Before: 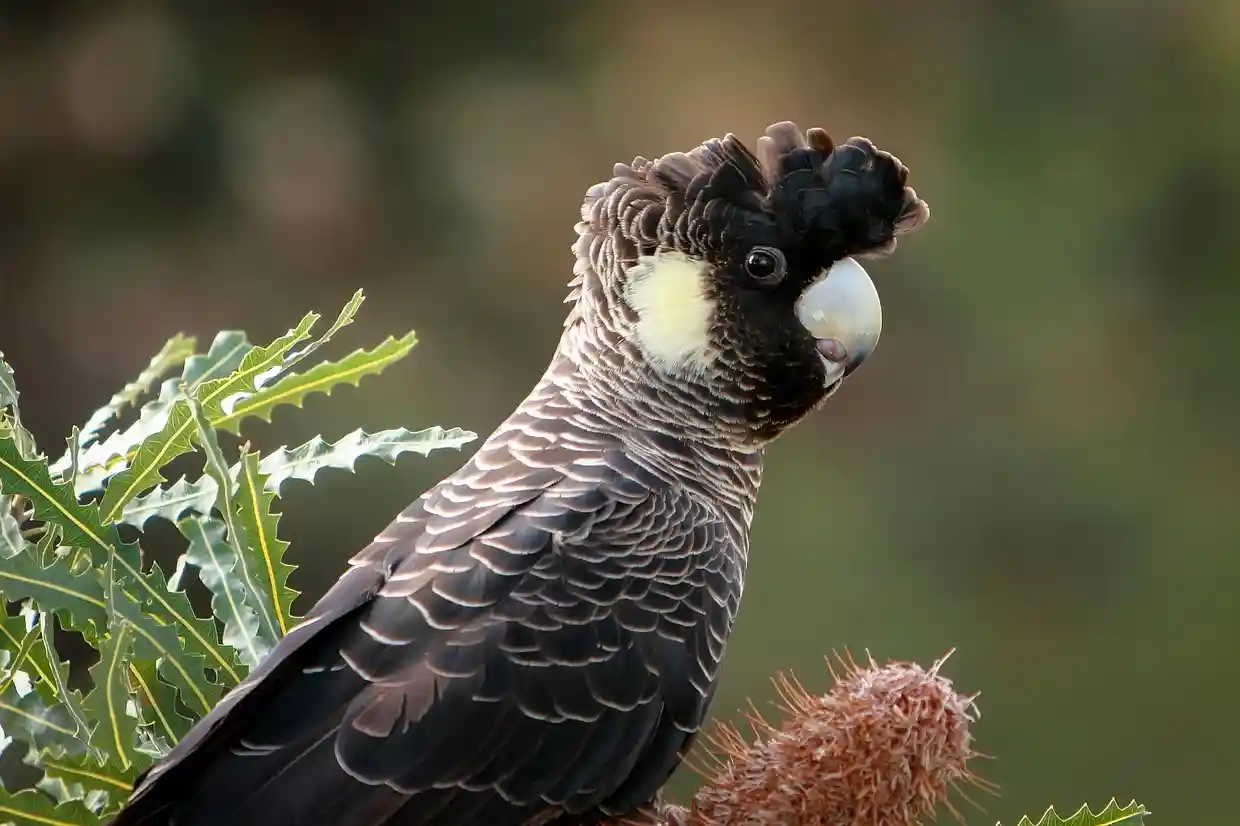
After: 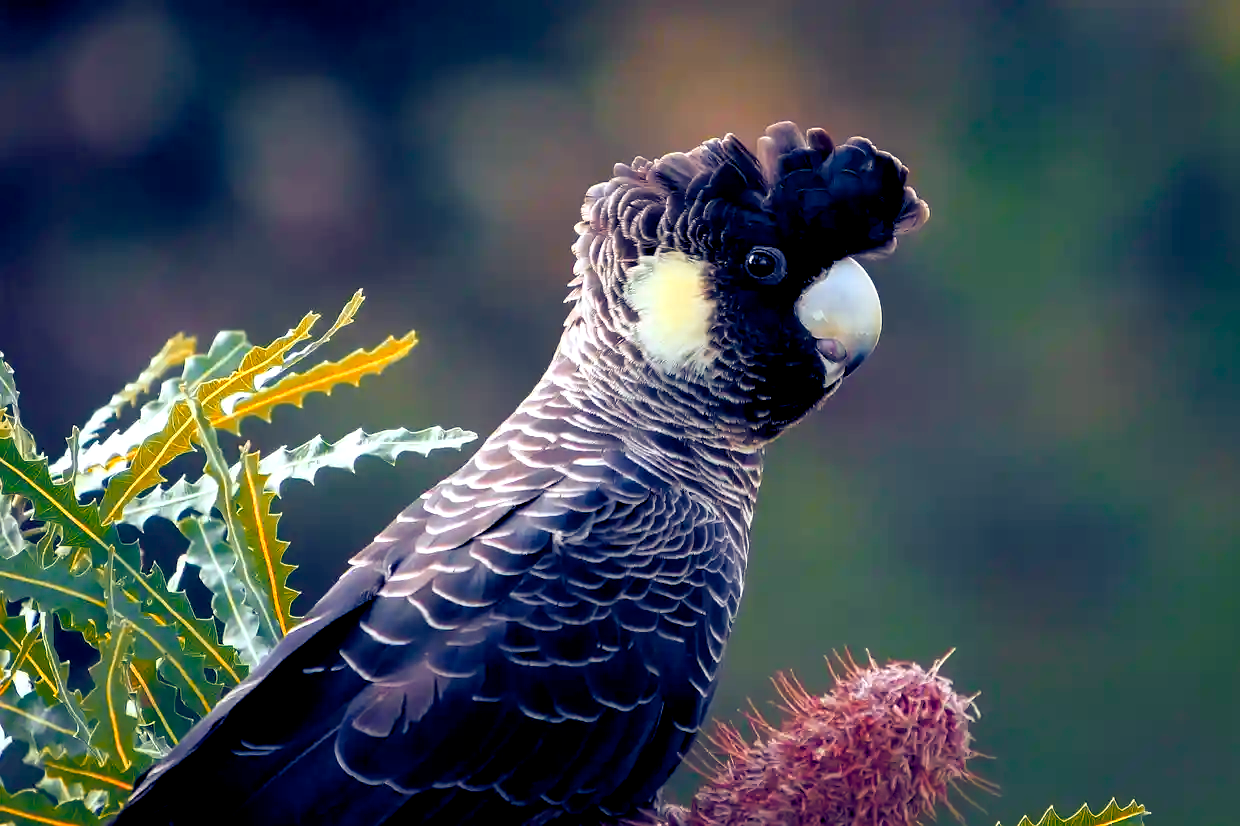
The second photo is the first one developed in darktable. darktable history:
color zones: curves: ch1 [(0.24, 0.634) (0.75, 0.5)]; ch2 [(0.253, 0.437) (0.745, 0.491)], mix 102.12%
color balance rgb: shadows lift › luminance -41.13%, shadows lift › chroma 14.13%, shadows lift › hue 260°, power › luminance -3.76%, power › chroma 0.56%, power › hue 40.37°, highlights gain › luminance 16.81%, highlights gain › chroma 2.94%, highlights gain › hue 260°, global offset › luminance -0.29%, global offset › chroma 0.31%, global offset › hue 260°, perceptual saturation grading › global saturation 20%, perceptual saturation grading › highlights -13.92%, perceptual saturation grading › shadows 50%
